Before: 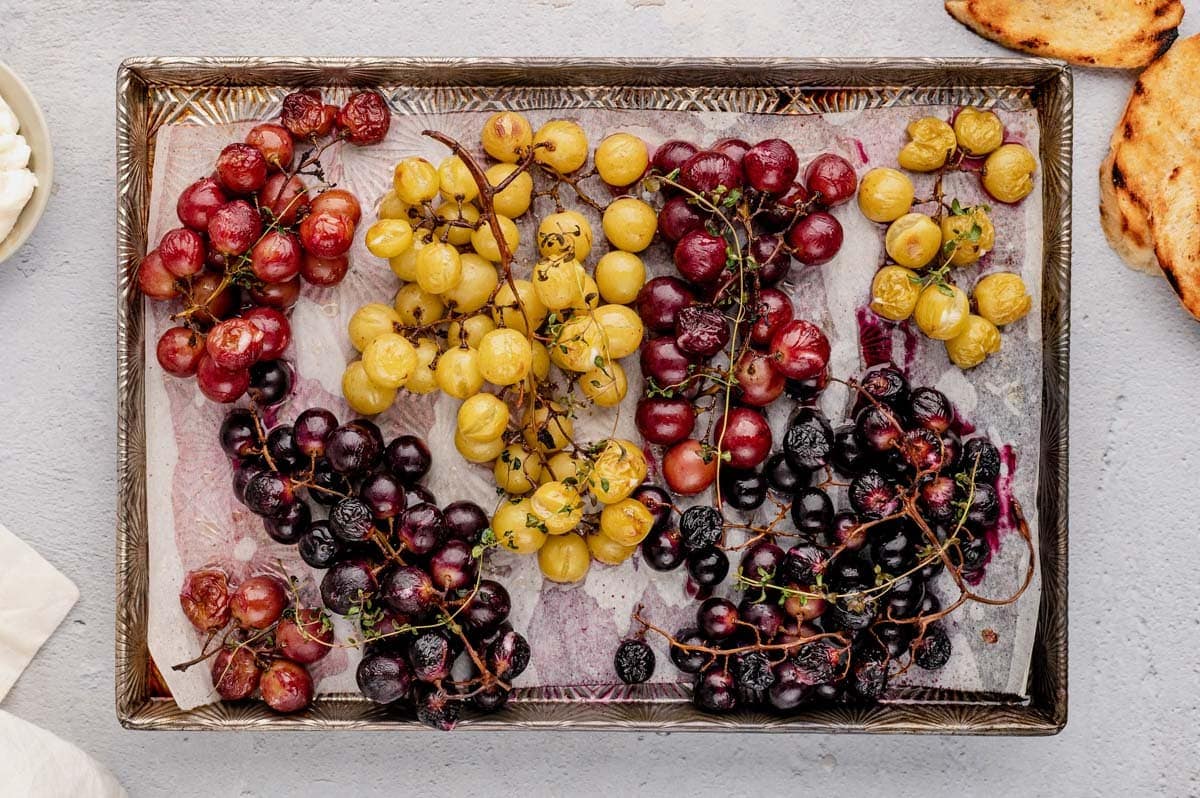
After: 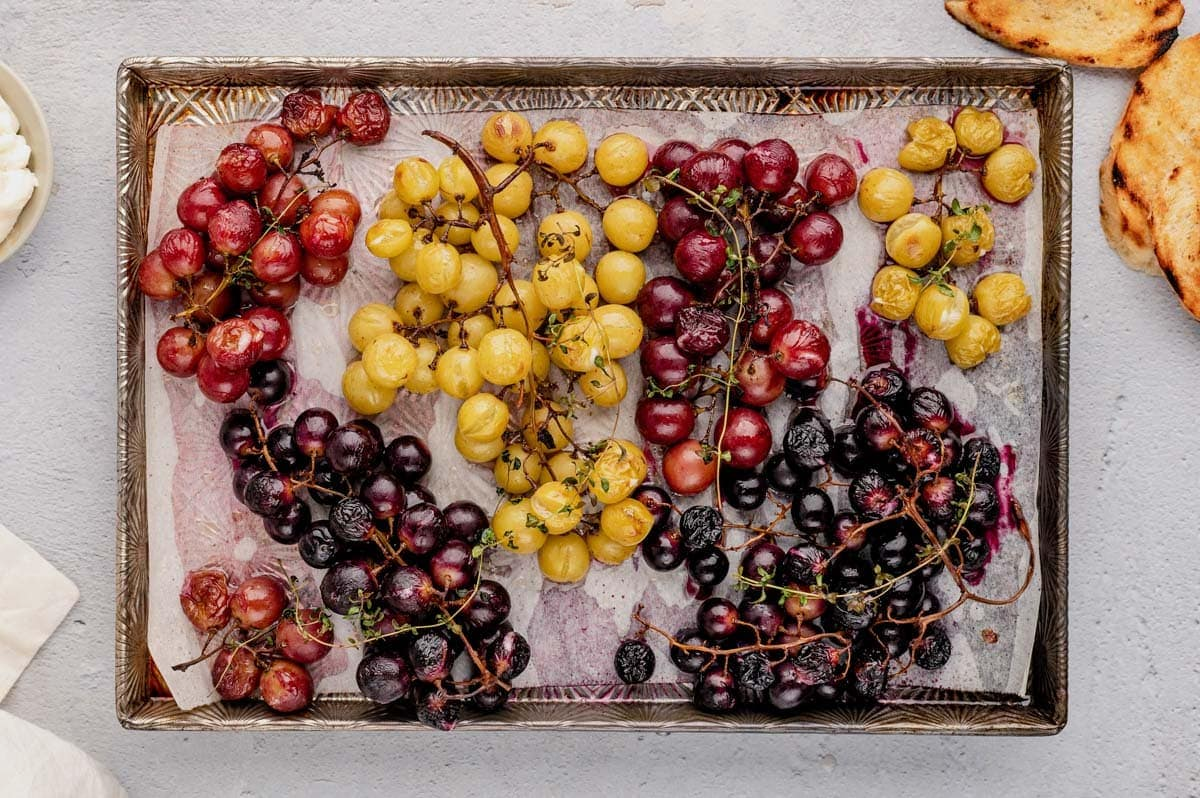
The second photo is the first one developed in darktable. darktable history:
tone equalizer: -7 EV 0.184 EV, -6 EV 0.137 EV, -5 EV 0.082 EV, -4 EV 0.034 EV, -2 EV -0.018 EV, -1 EV -0.066 EV, +0 EV -0.08 EV, edges refinement/feathering 500, mask exposure compensation -1.26 EV, preserve details no
